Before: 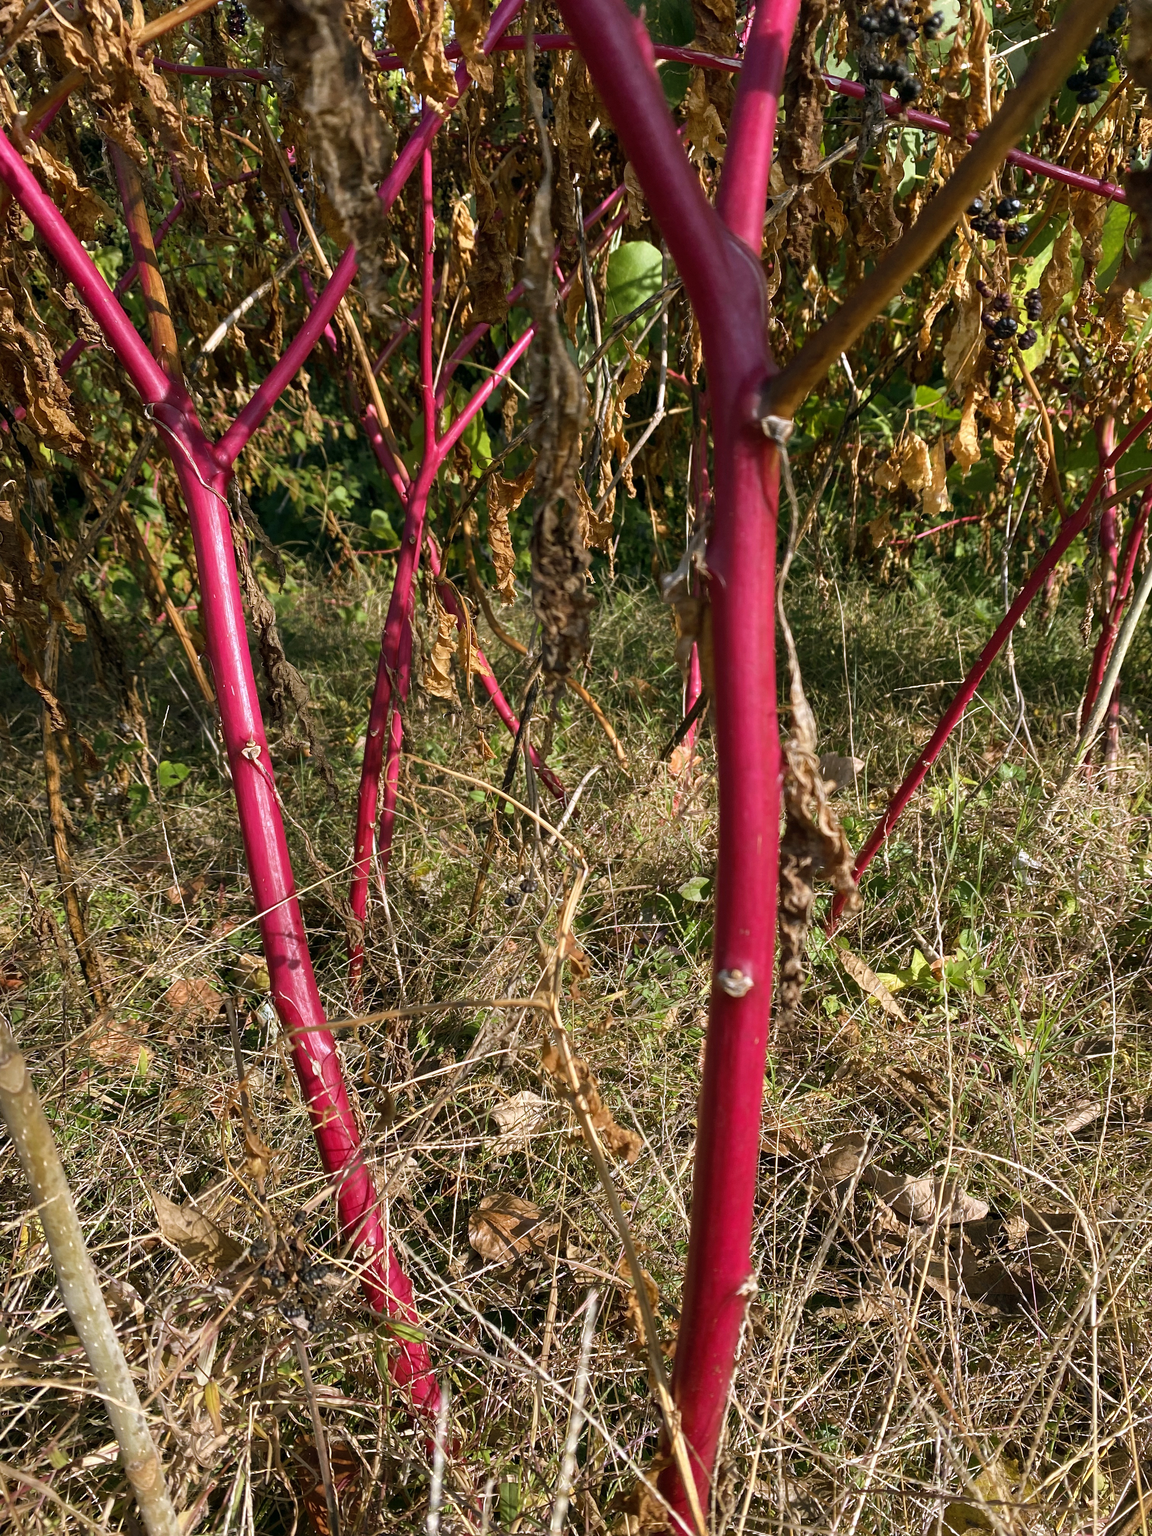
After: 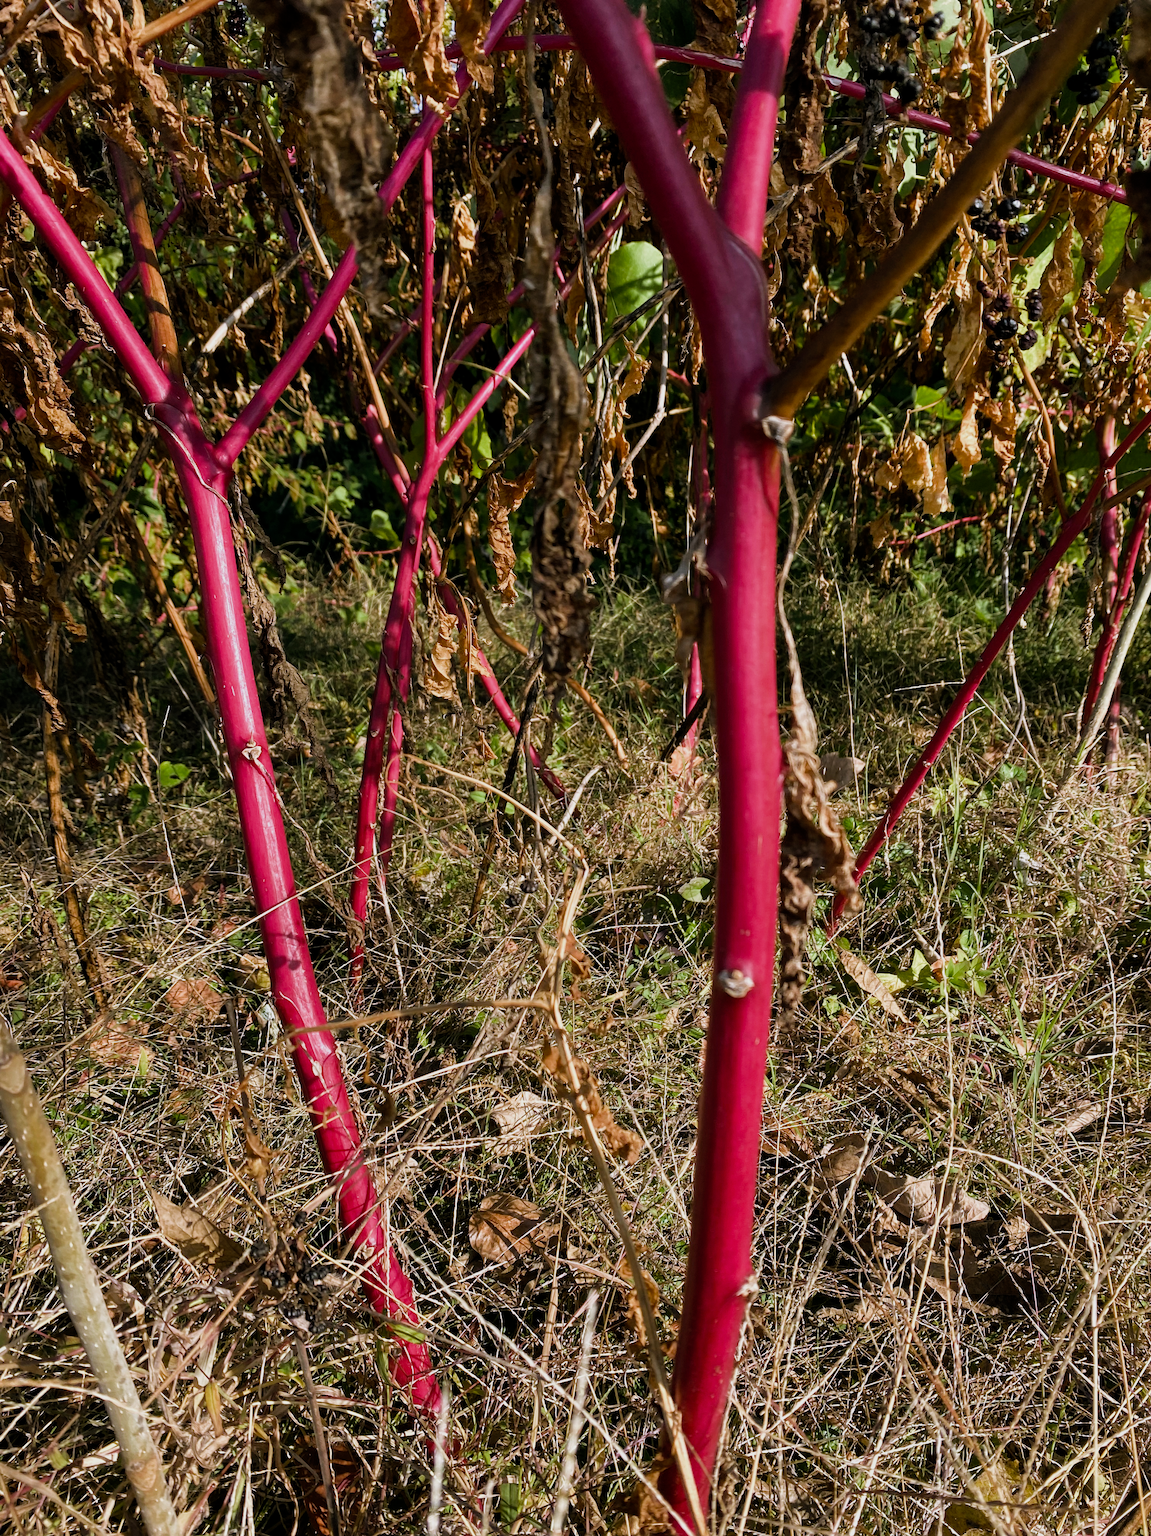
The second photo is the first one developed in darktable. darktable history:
filmic rgb: middle gray luminance 21.73%, black relative exposure -14 EV, white relative exposure 2.96 EV, threshold 6 EV, target black luminance 0%, hardness 8.81, latitude 59.69%, contrast 1.208, highlights saturation mix 5%, shadows ↔ highlights balance 41.6%, add noise in highlights 0, color science v3 (2019), use custom middle-gray values true, iterations of high-quality reconstruction 0, contrast in highlights soft, enable highlight reconstruction true
